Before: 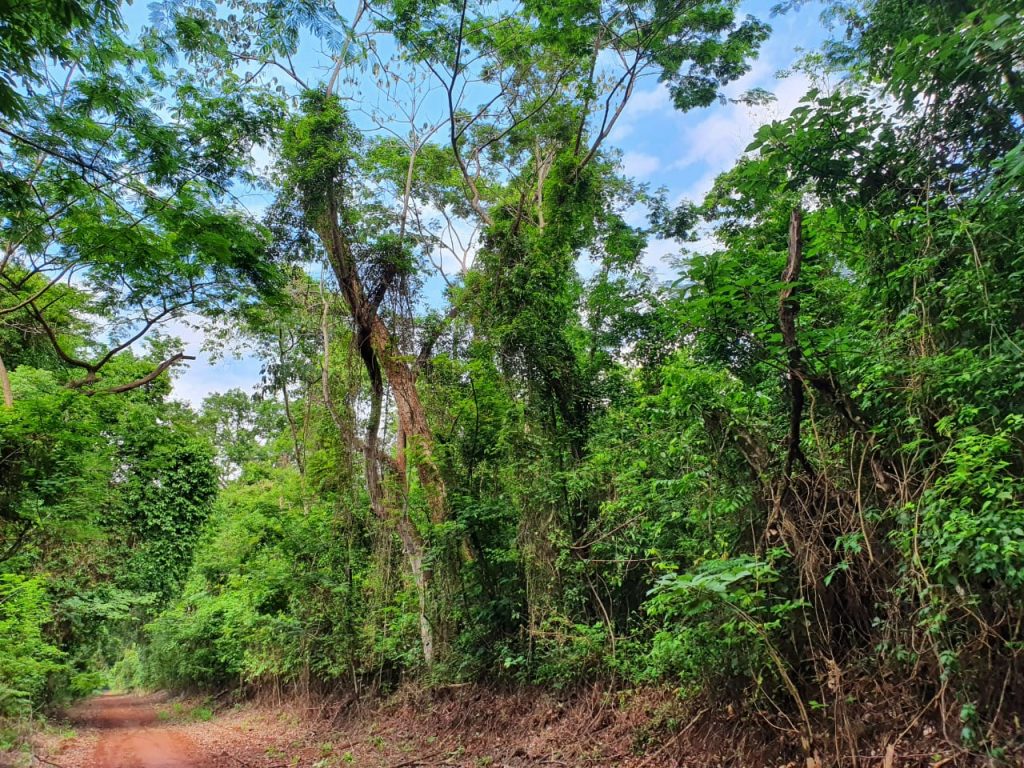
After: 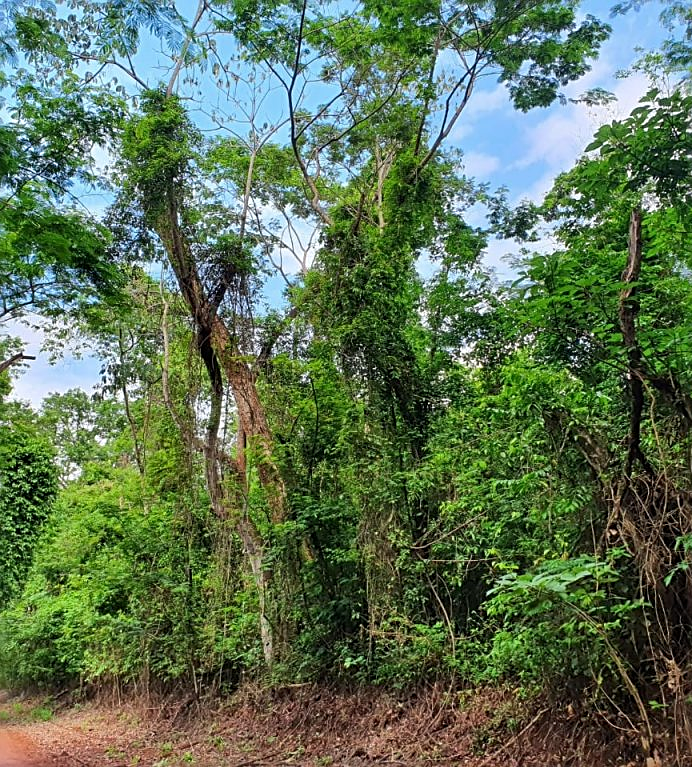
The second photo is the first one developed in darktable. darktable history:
sharpen: on, module defaults
crop and rotate: left 15.719%, right 16.608%
